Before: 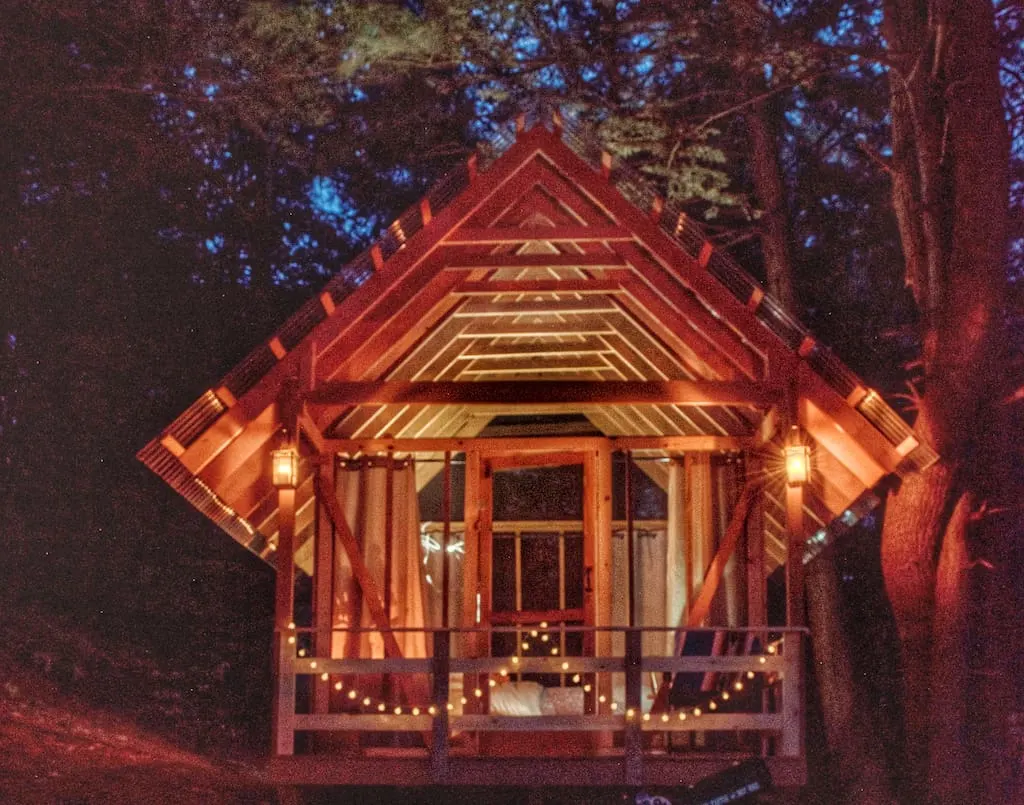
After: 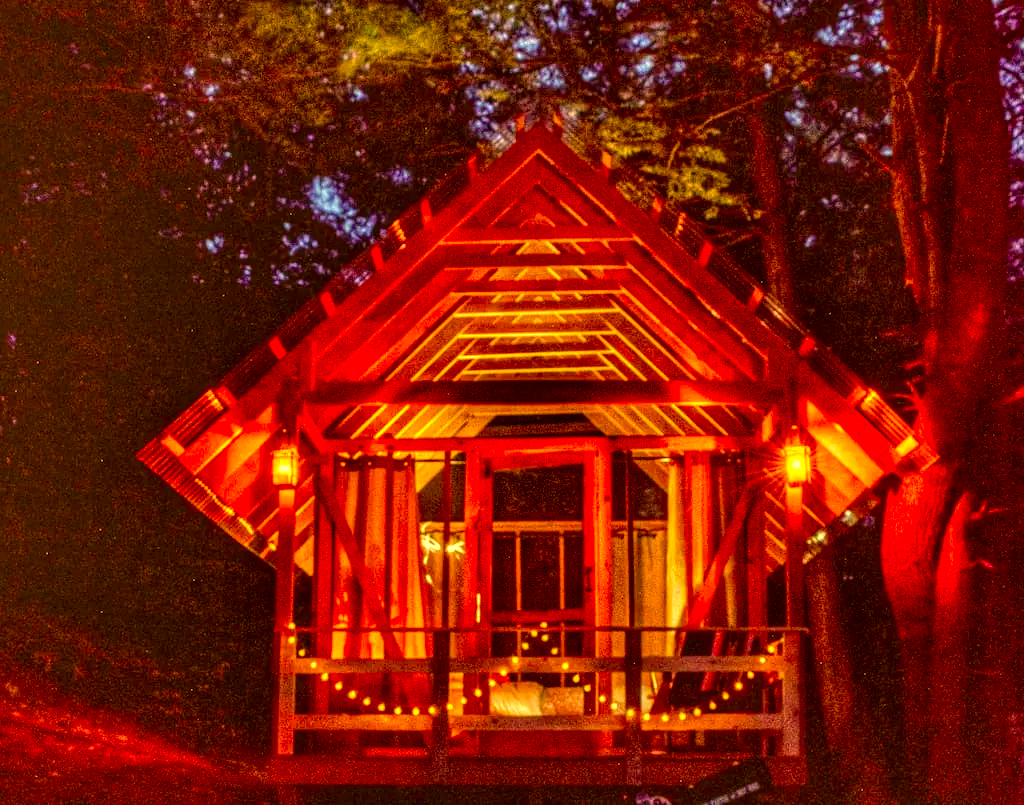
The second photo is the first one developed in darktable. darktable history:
local contrast: highlights 60%, shadows 60%, detail 160%
color correction: highlights a* 10.44, highlights b* 30.04, shadows a* 2.73, shadows b* 17.51, saturation 1.72
